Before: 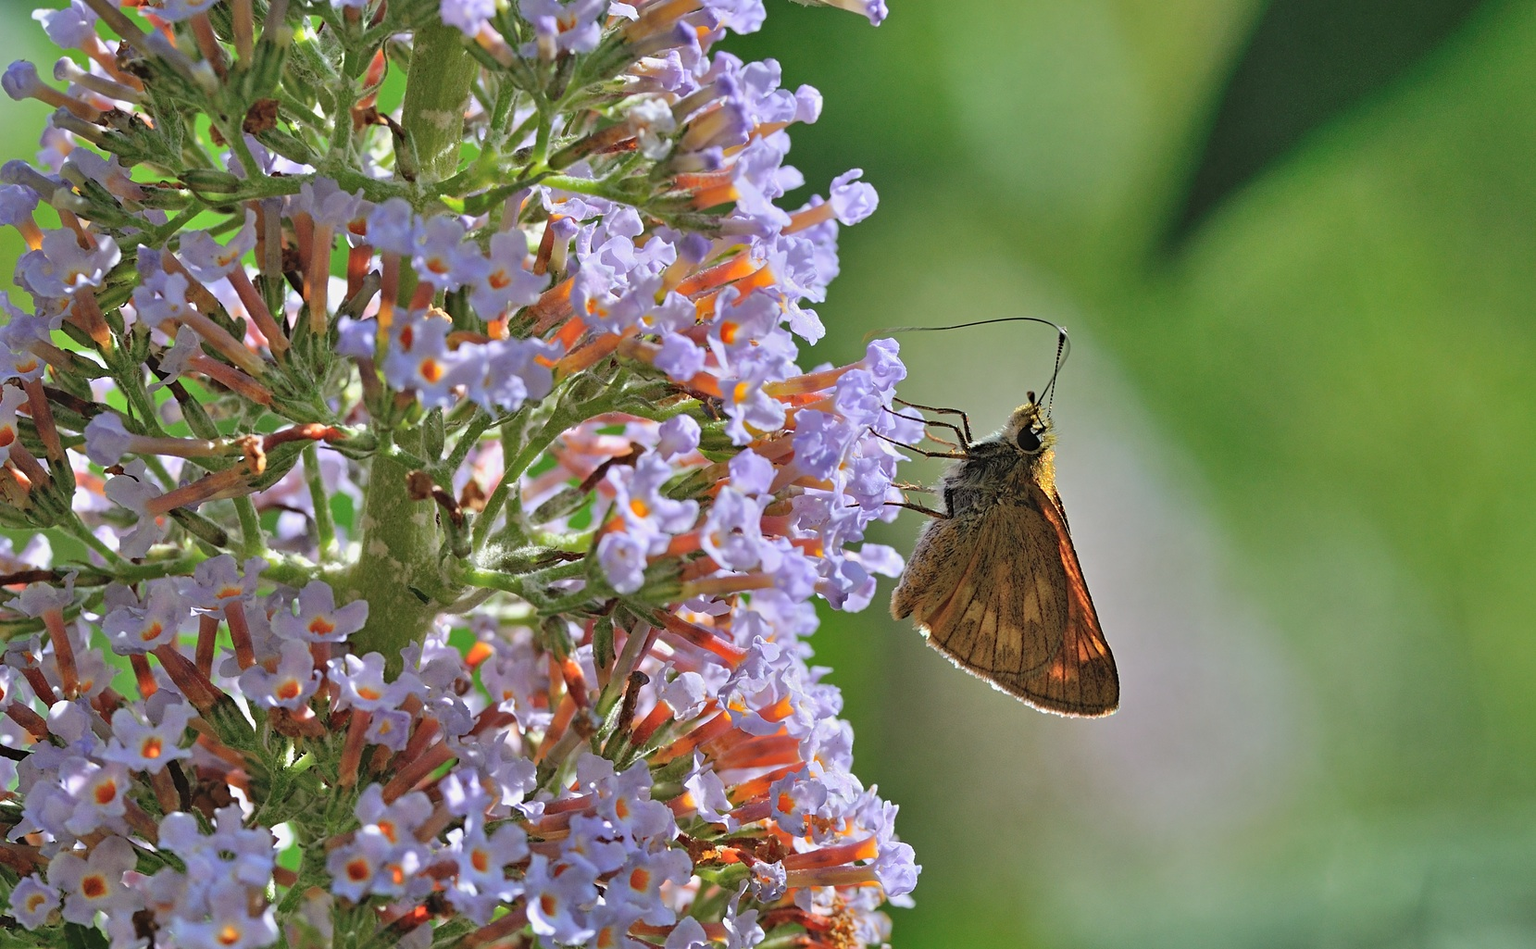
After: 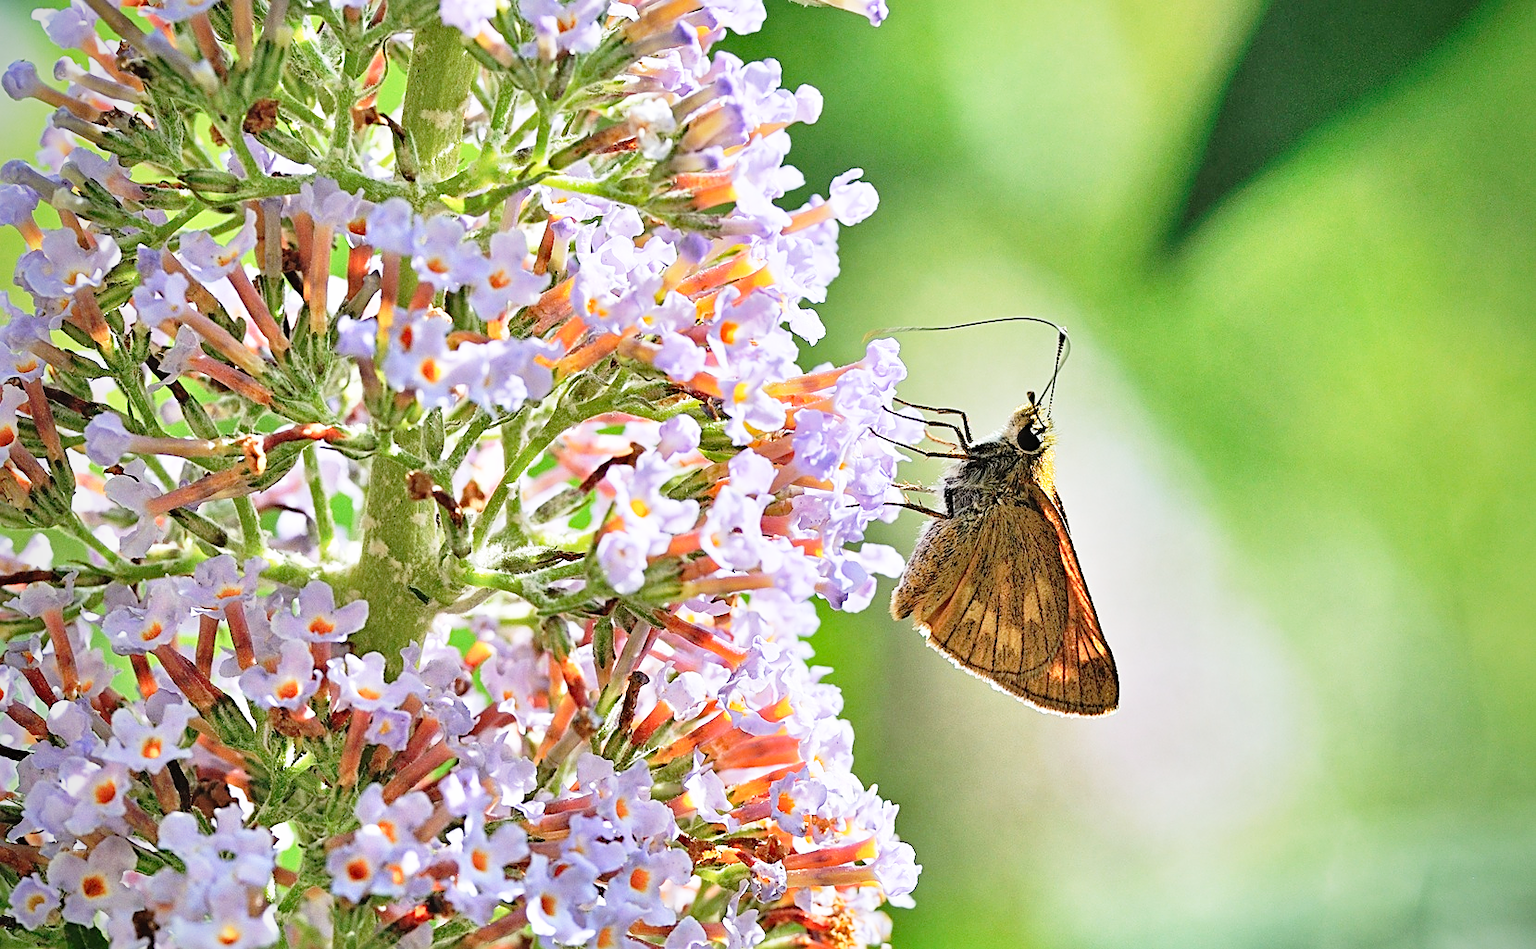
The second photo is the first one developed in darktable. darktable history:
vignetting: saturation 0, unbound false
base curve: curves: ch0 [(0, 0) (0.012, 0.01) (0.073, 0.168) (0.31, 0.711) (0.645, 0.957) (1, 1)], preserve colors none
sharpen: on, module defaults
color balance rgb: on, module defaults
